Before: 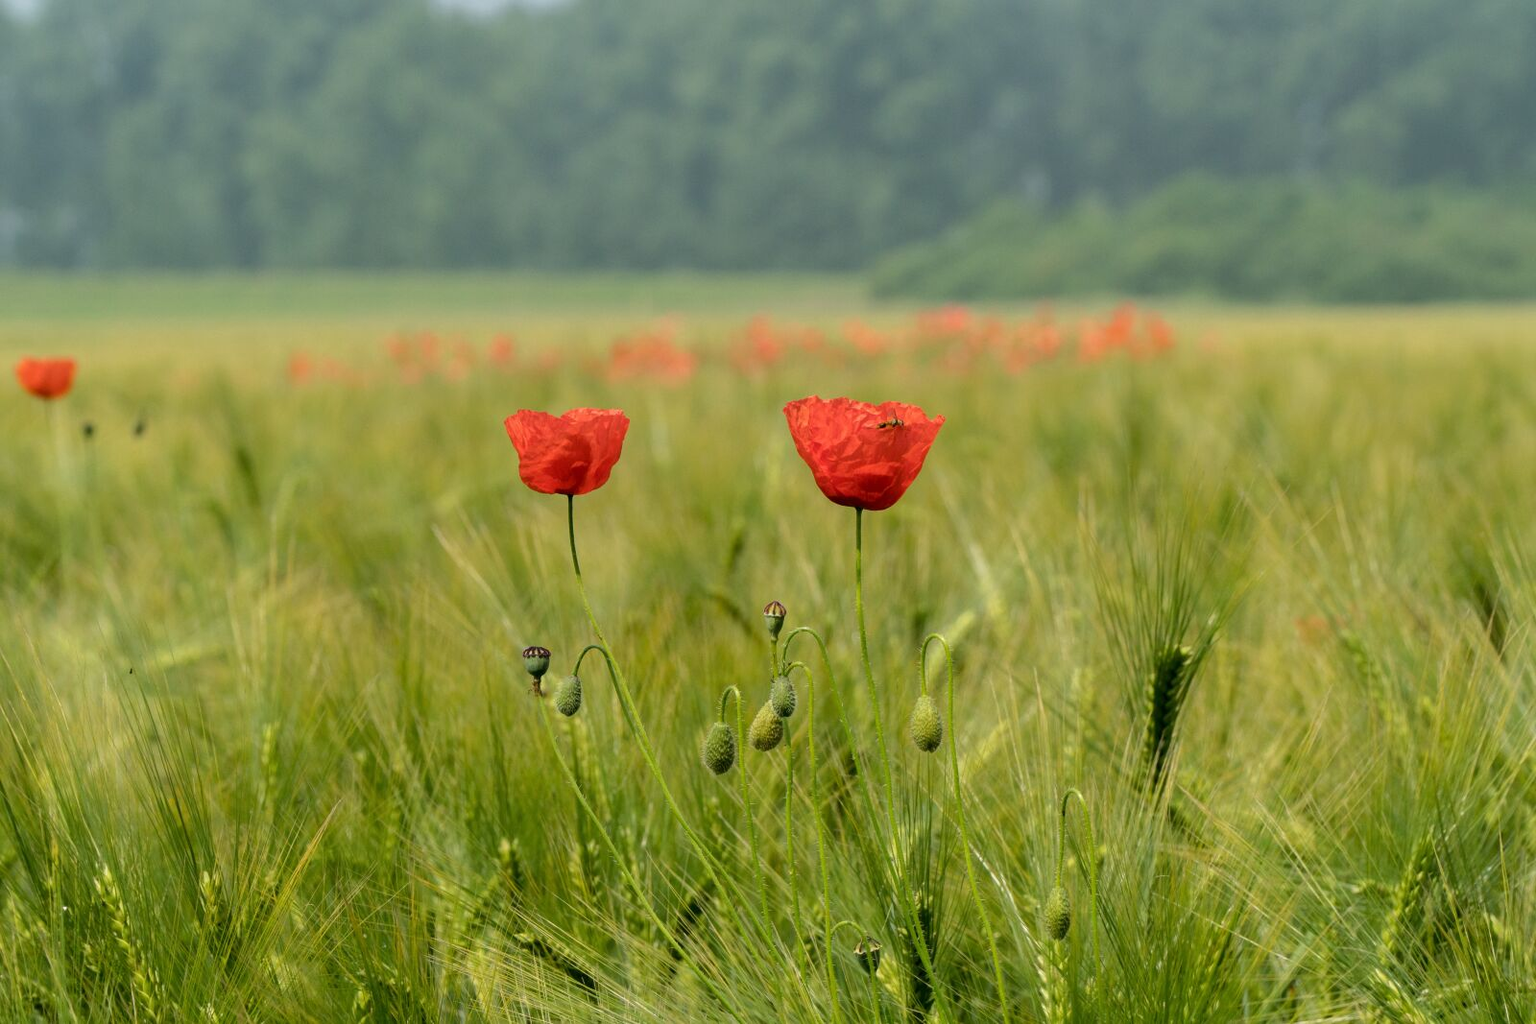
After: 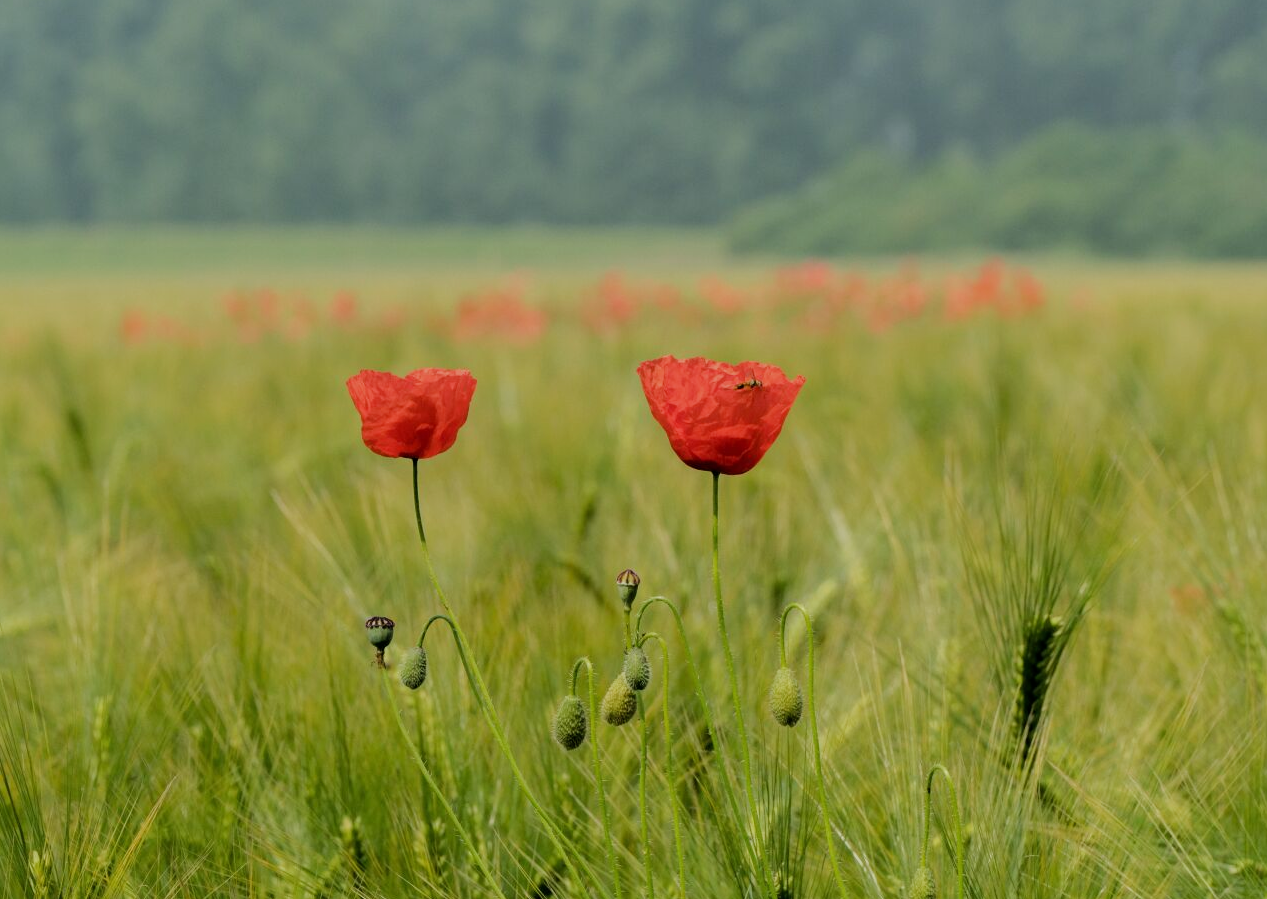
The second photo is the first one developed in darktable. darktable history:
crop: left 11.225%, top 5.381%, right 9.565%, bottom 10.314%
filmic rgb: black relative exposure -7.65 EV, white relative exposure 4.56 EV, hardness 3.61
